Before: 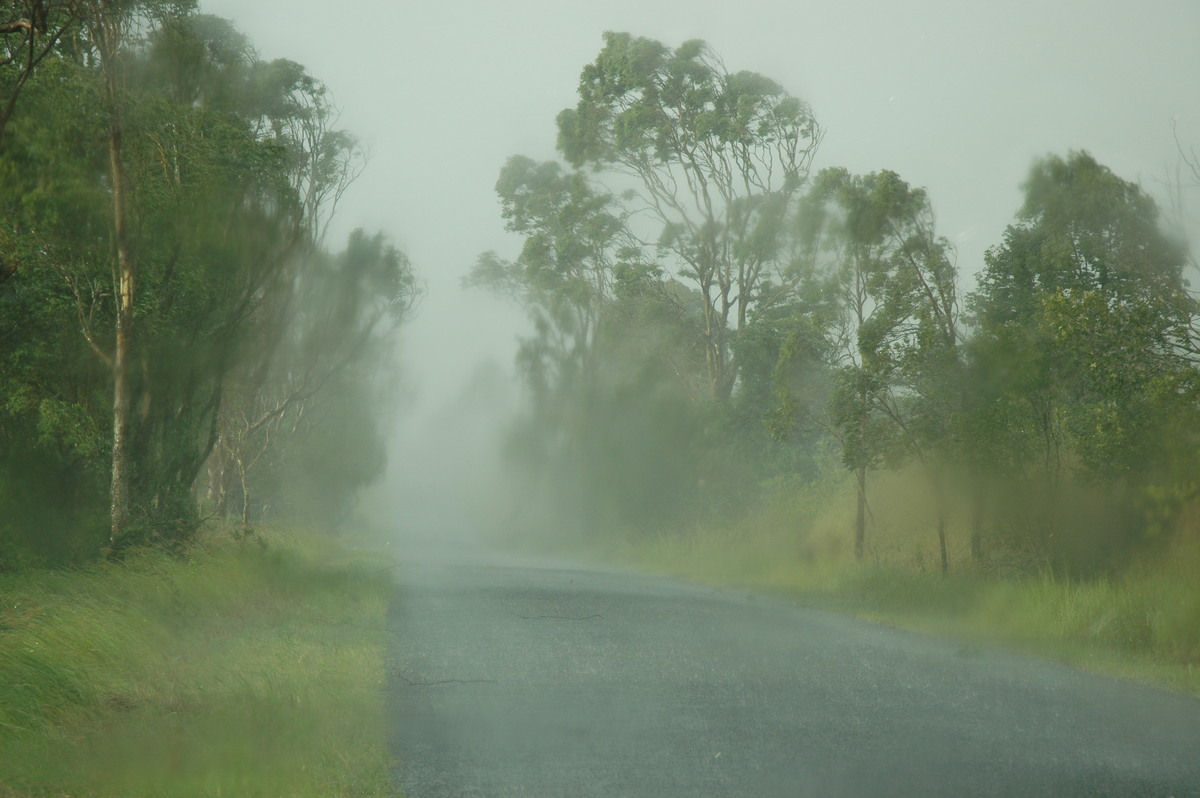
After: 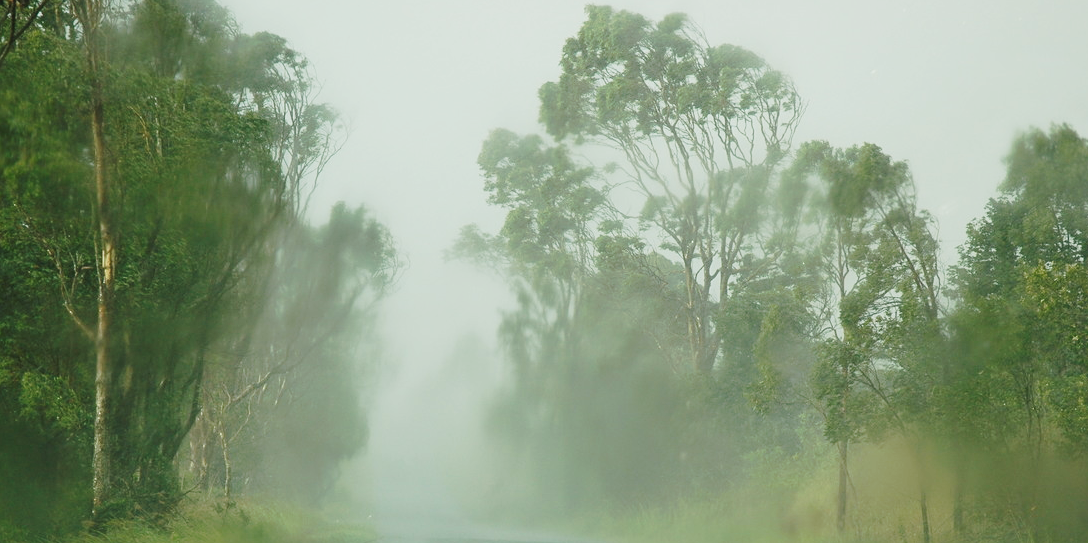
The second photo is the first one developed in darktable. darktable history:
sharpen: amount 0.209
crop: left 1.561%, top 3.413%, right 7.708%, bottom 28.441%
tone curve: curves: ch0 [(0, 0) (0.003, 0.024) (0.011, 0.032) (0.025, 0.041) (0.044, 0.054) (0.069, 0.069) (0.1, 0.09) (0.136, 0.116) (0.177, 0.162) (0.224, 0.213) (0.277, 0.278) (0.335, 0.359) (0.399, 0.447) (0.468, 0.543) (0.543, 0.621) (0.623, 0.717) (0.709, 0.807) (0.801, 0.876) (0.898, 0.934) (1, 1)], preserve colors none
